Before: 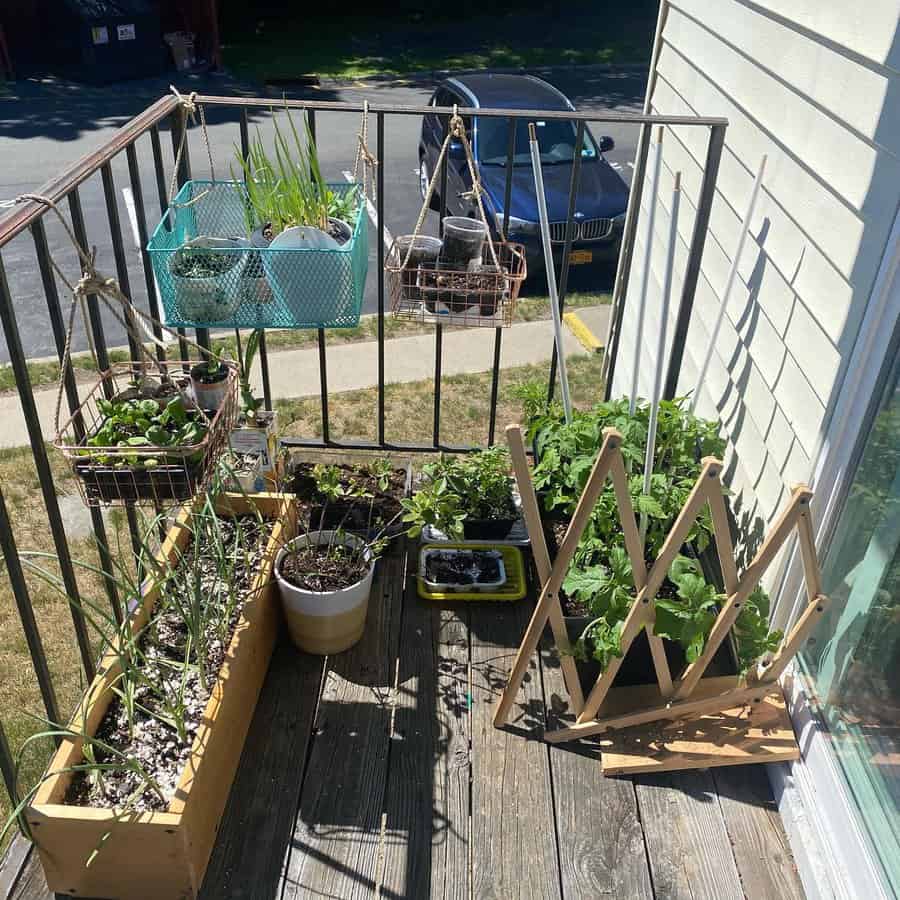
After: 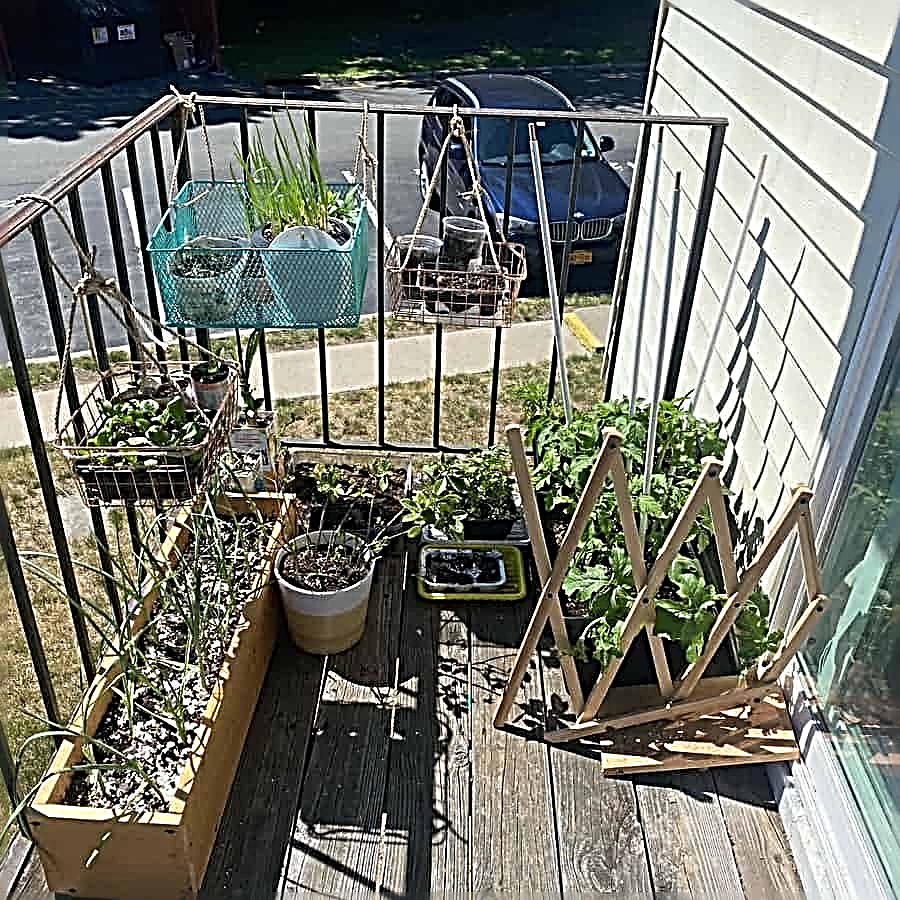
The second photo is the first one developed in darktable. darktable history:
sharpen: radius 3.158, amount 1.731
tone equalizer: -8 EV 0.06 EV, smoothing diameter 25%, edges refinement/feathering 10, preserve details guided filter
